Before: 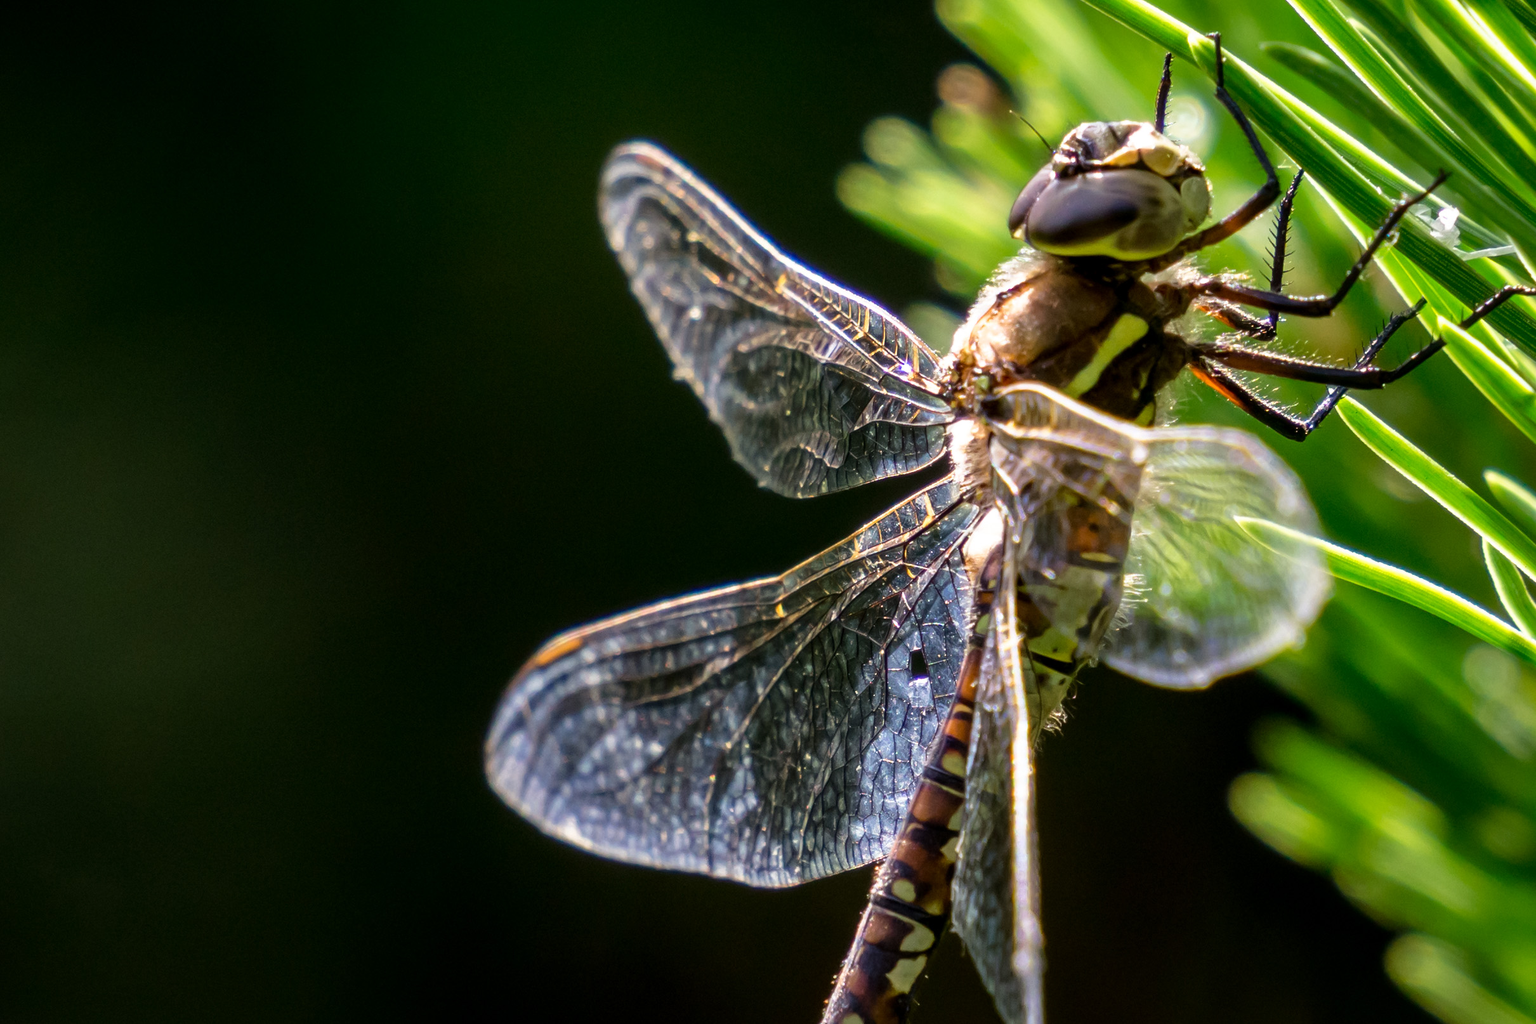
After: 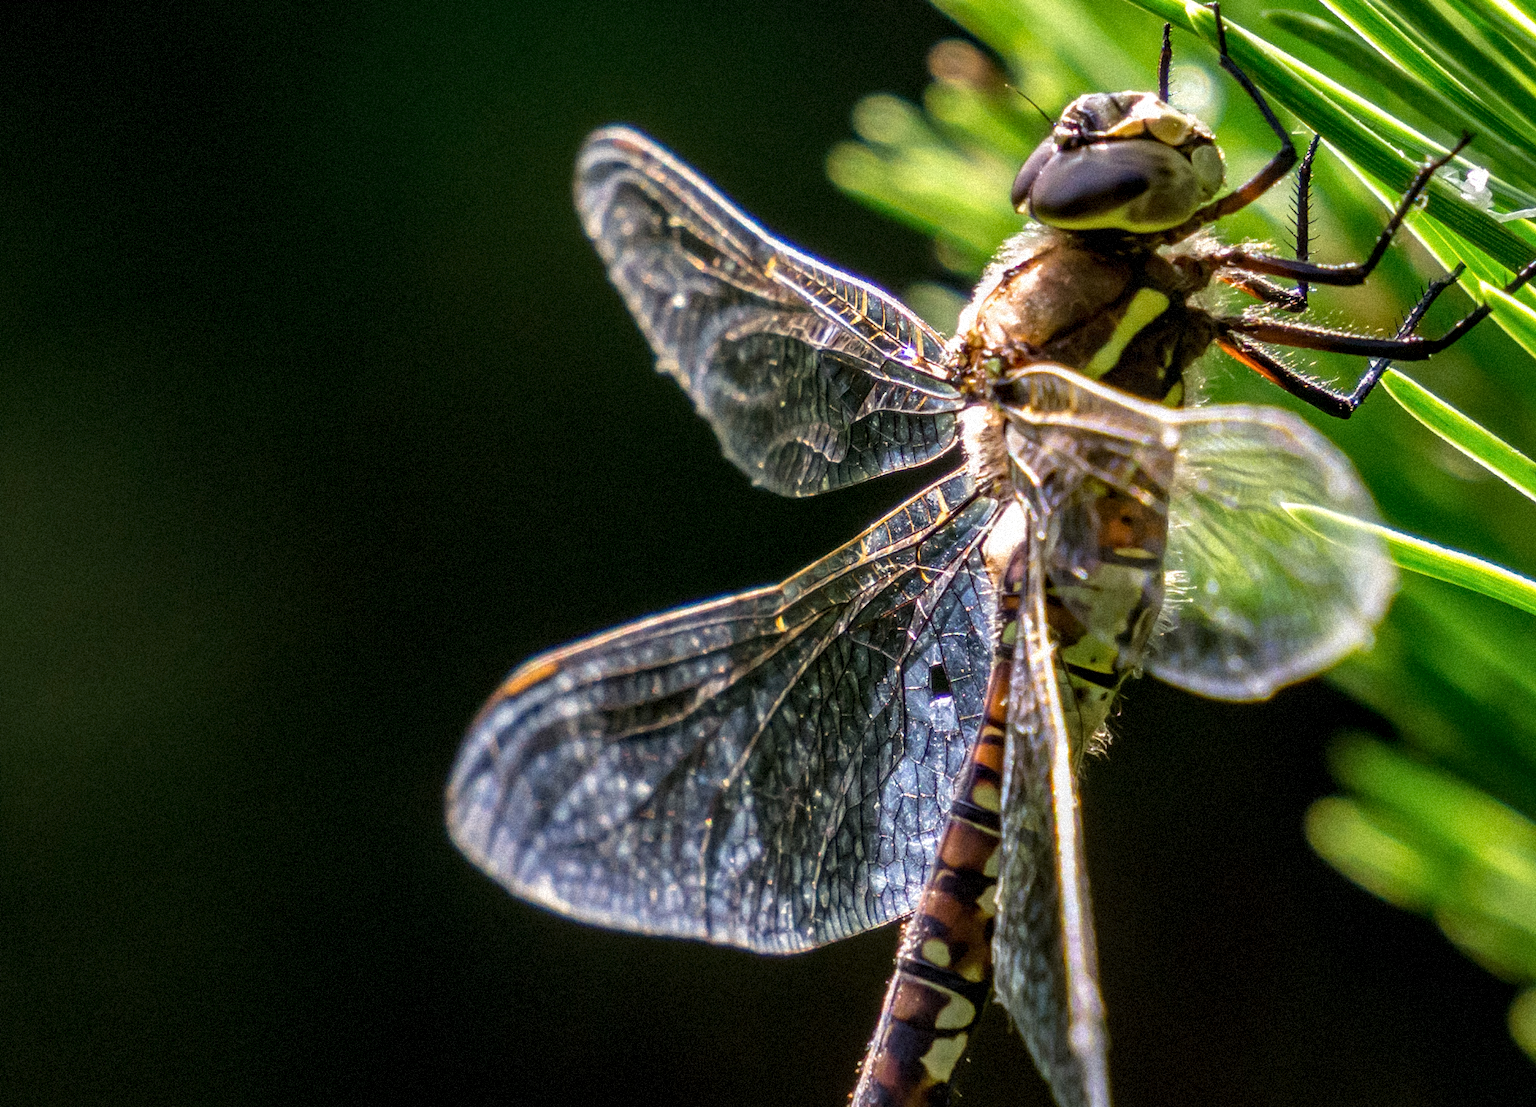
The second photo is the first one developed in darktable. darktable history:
rotate and perspective: rotation -1.68°, lens shift (vertical) -0.146, crop left 0.049, crop right 0.912, crop top 0.032, crop bottom 0.96
crop and rotate: left 3.238%
grain: strength 35%, mid-tones bias 0%
local contrast: on, module defaults
